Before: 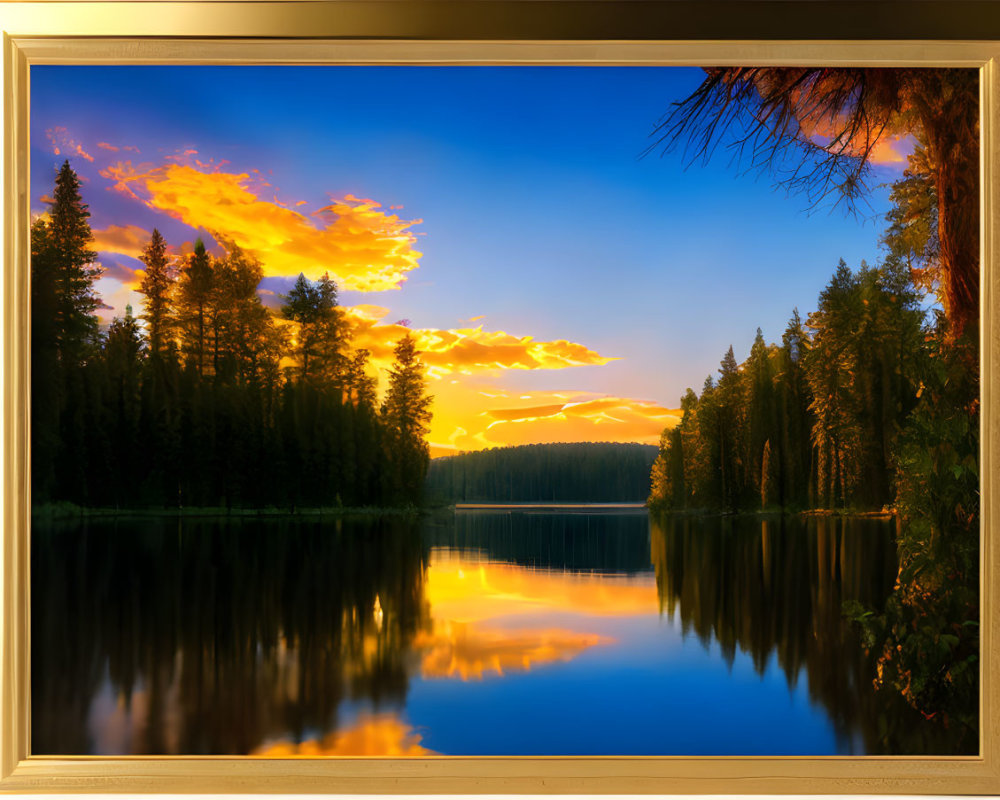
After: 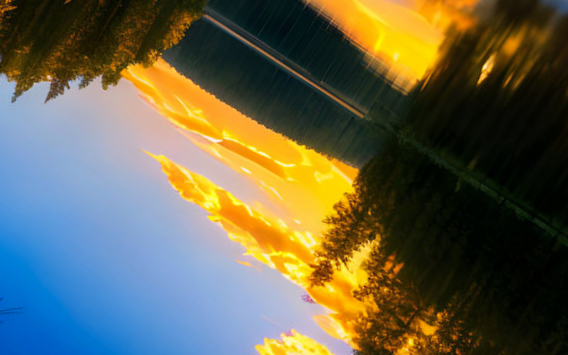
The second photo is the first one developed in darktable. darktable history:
tone curve: curves: ch0 [(0, 0) (0.253, 0.237) (1, 1)]; ch1 [(0, 0) (0.401, 0.42) (0.442, 0.47) (0.491, 0.495) (0.511, 0.523) (0.557, 0.565) (0.66, 0.683) (1, 1)]; ch2 [(0, 0) (0.394, 0.413) (0.5, 0.5) (0.578, 0.568) (1, 1)], preserve colors none
crop and rotate: angle 147.18°, left 9.208%, top 15.599%, right 4.514%, bottom 16.934%
